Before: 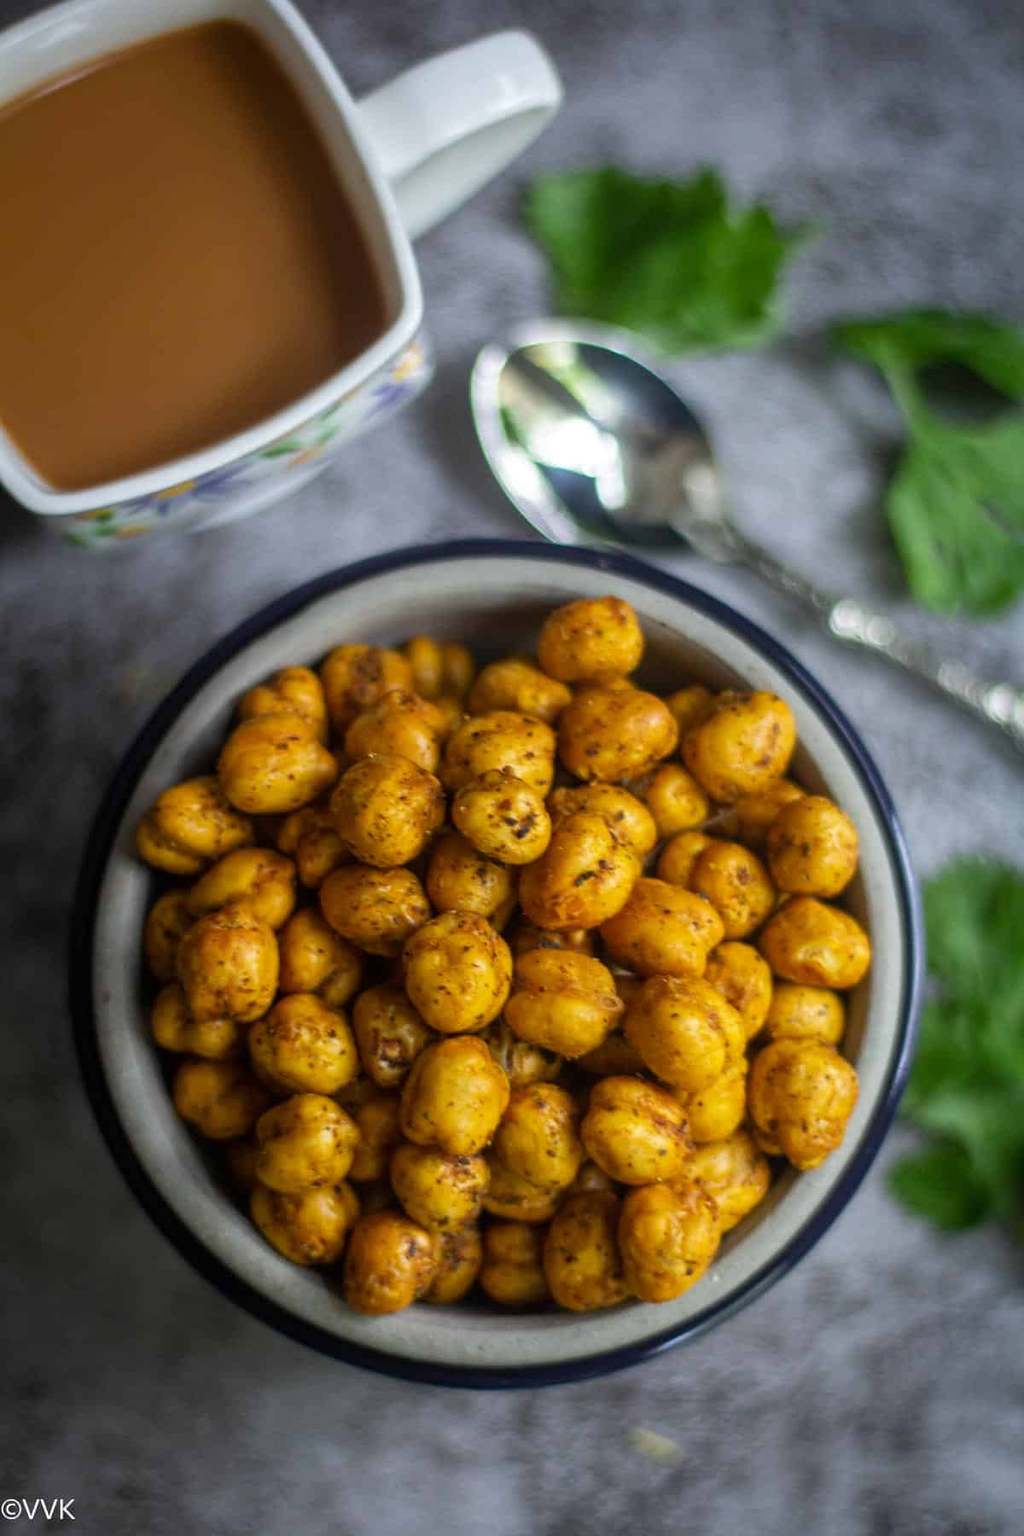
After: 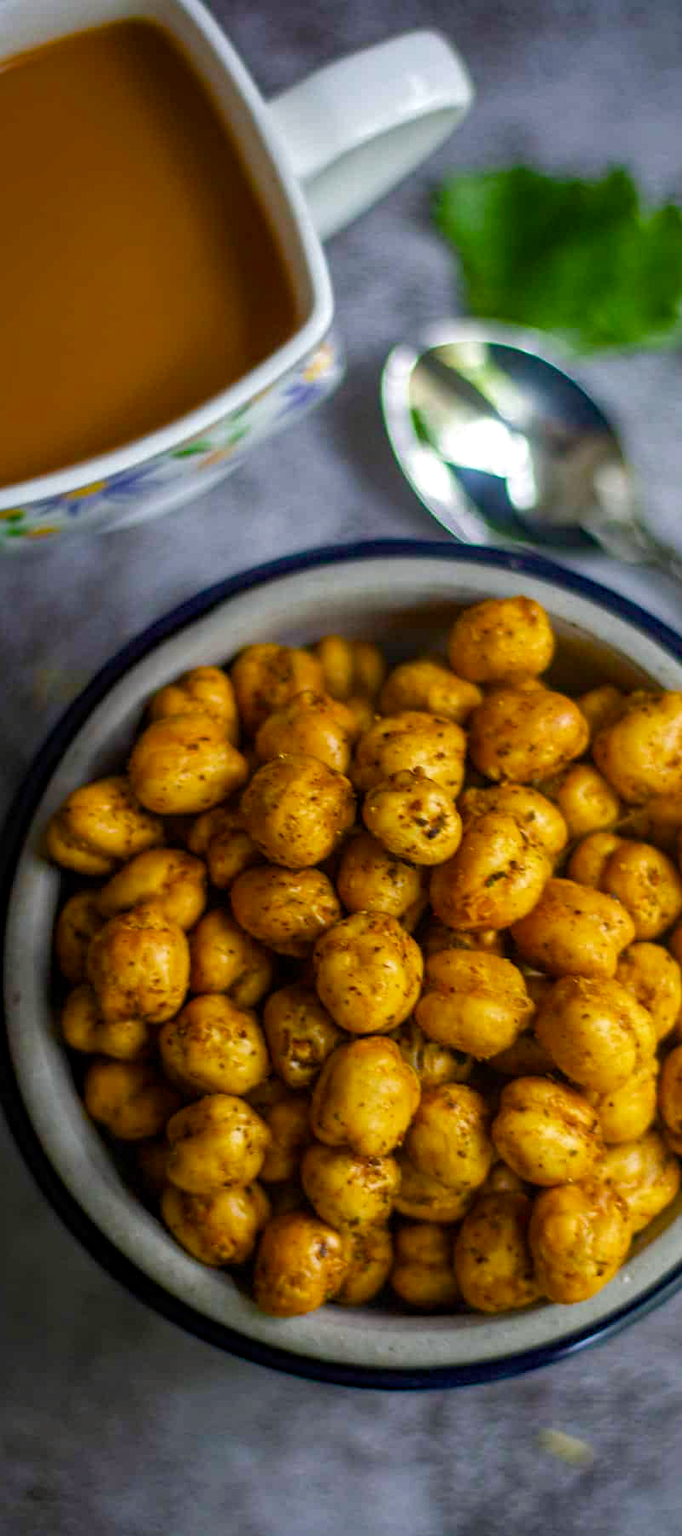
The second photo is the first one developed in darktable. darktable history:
crop and rotate: left 8.786%, right 24.548%
haze removal: compatibility mode true, adaptive false
color balance rgb: perceptual saturation grading › global saturation 20%, perceptual saturation grading › highlights -25%, perceptual saturation grading › shadows 50%
